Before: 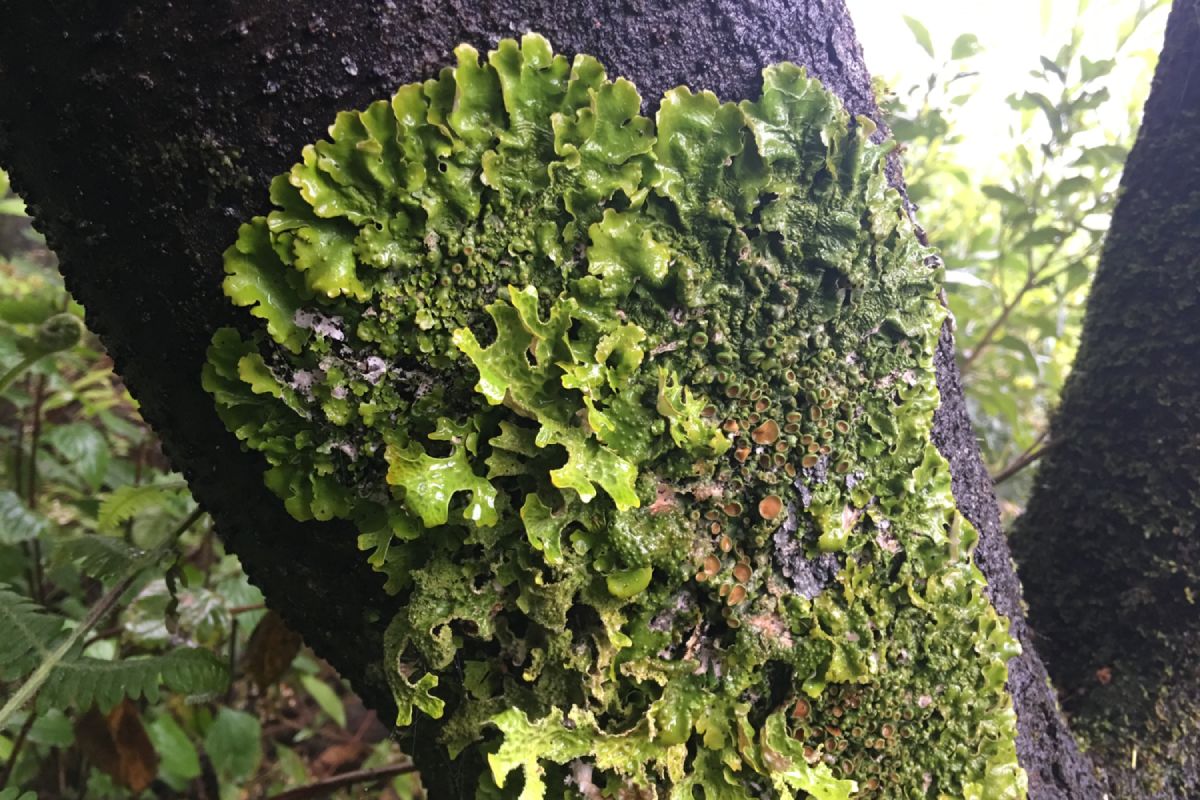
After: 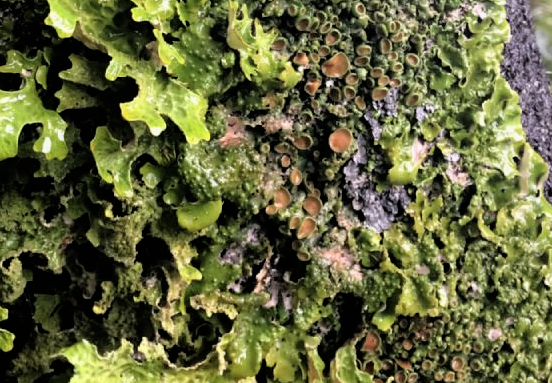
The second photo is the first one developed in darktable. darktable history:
filmic rgb: black relative exposure -4.92 EV, white relative exposure 2.84 EV, hardness 3.72, color science v6 (2022)
crop: left 35.888%, top 45.907%, right 18.081%, bottom 6.205%
